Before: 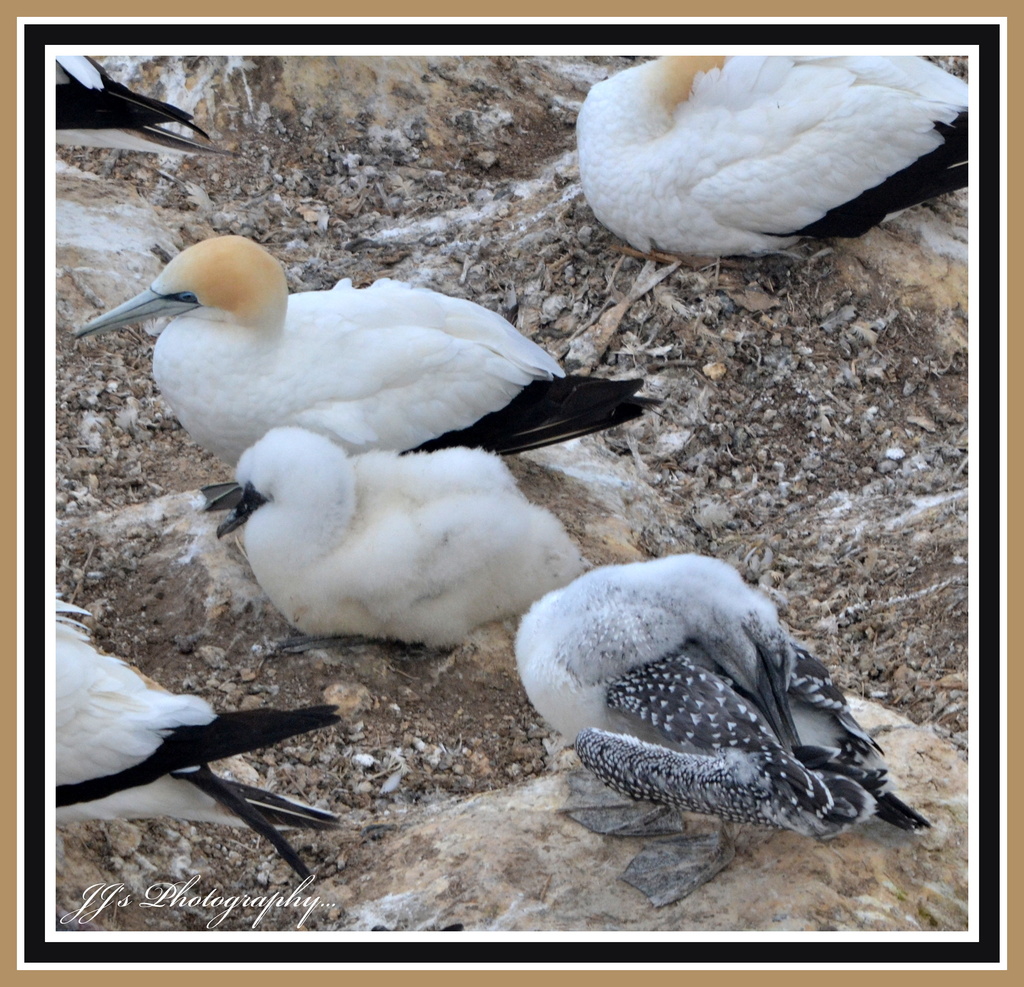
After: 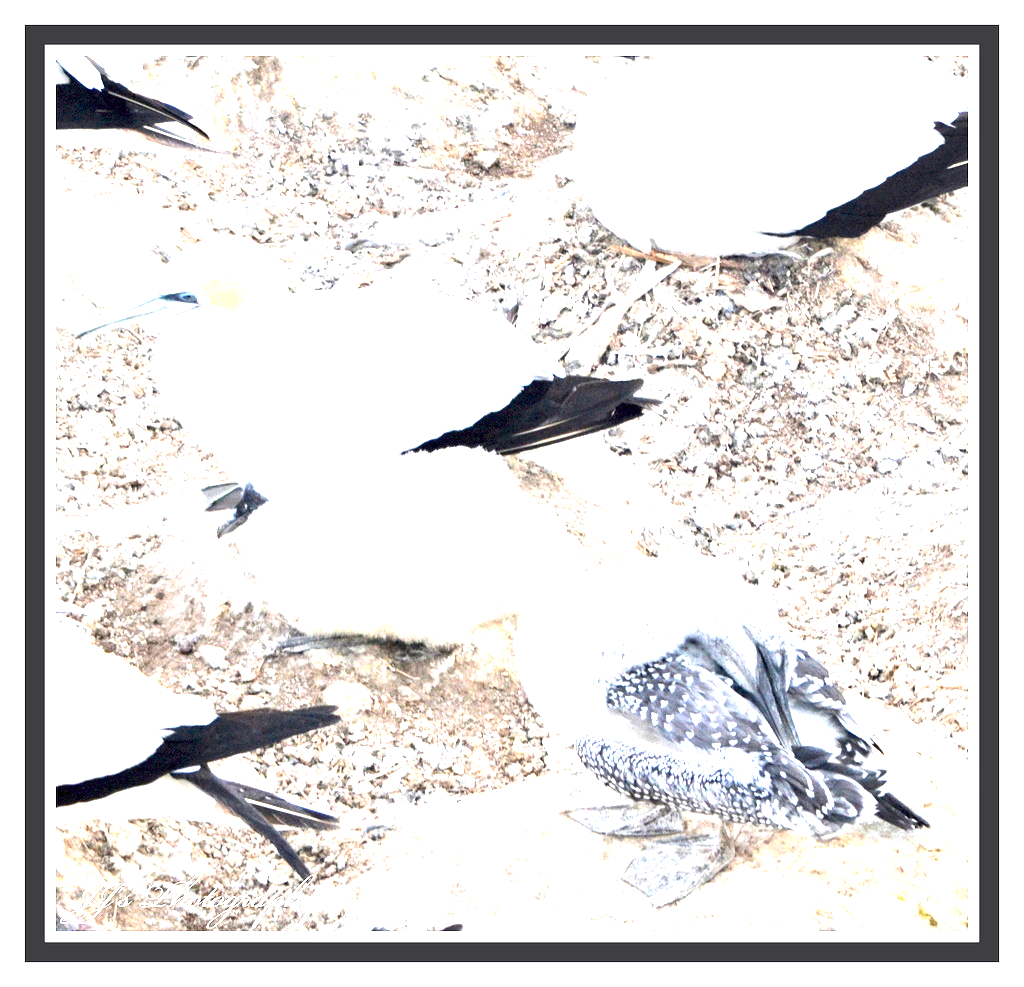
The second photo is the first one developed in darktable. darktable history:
tone equalizer: on, module defaults
exposure: exposure 3 EV, compensate highlight preservation false
